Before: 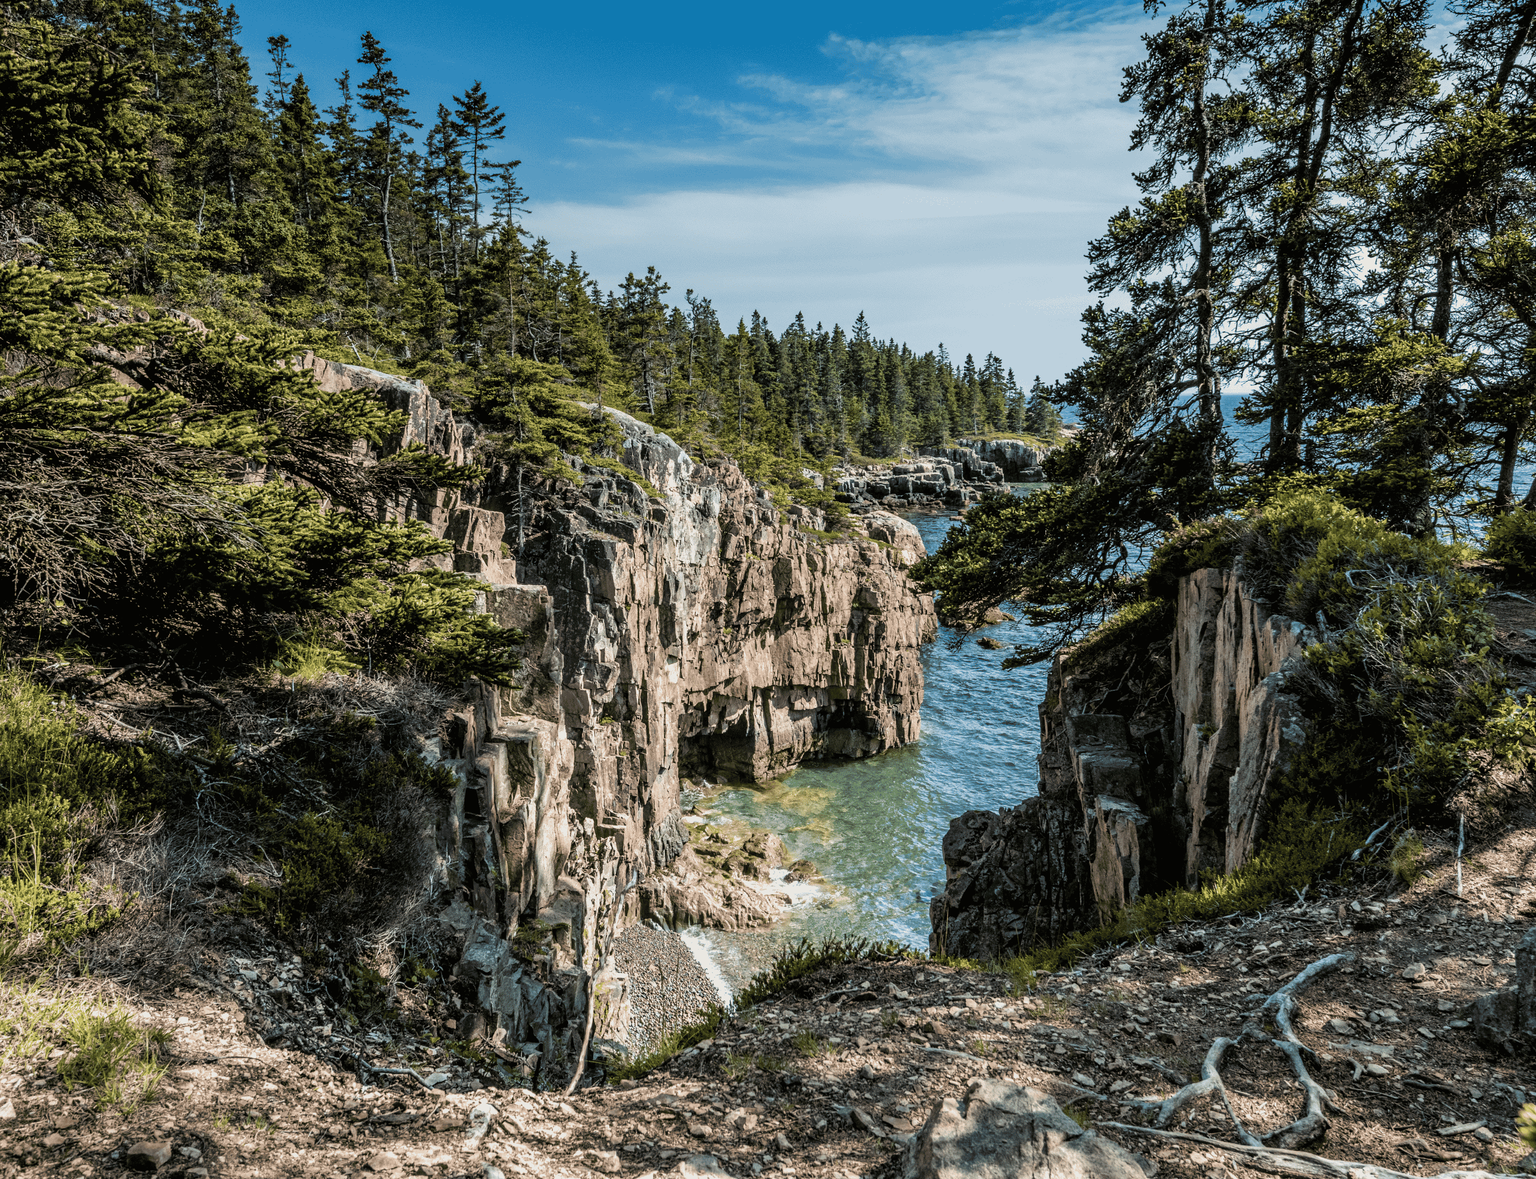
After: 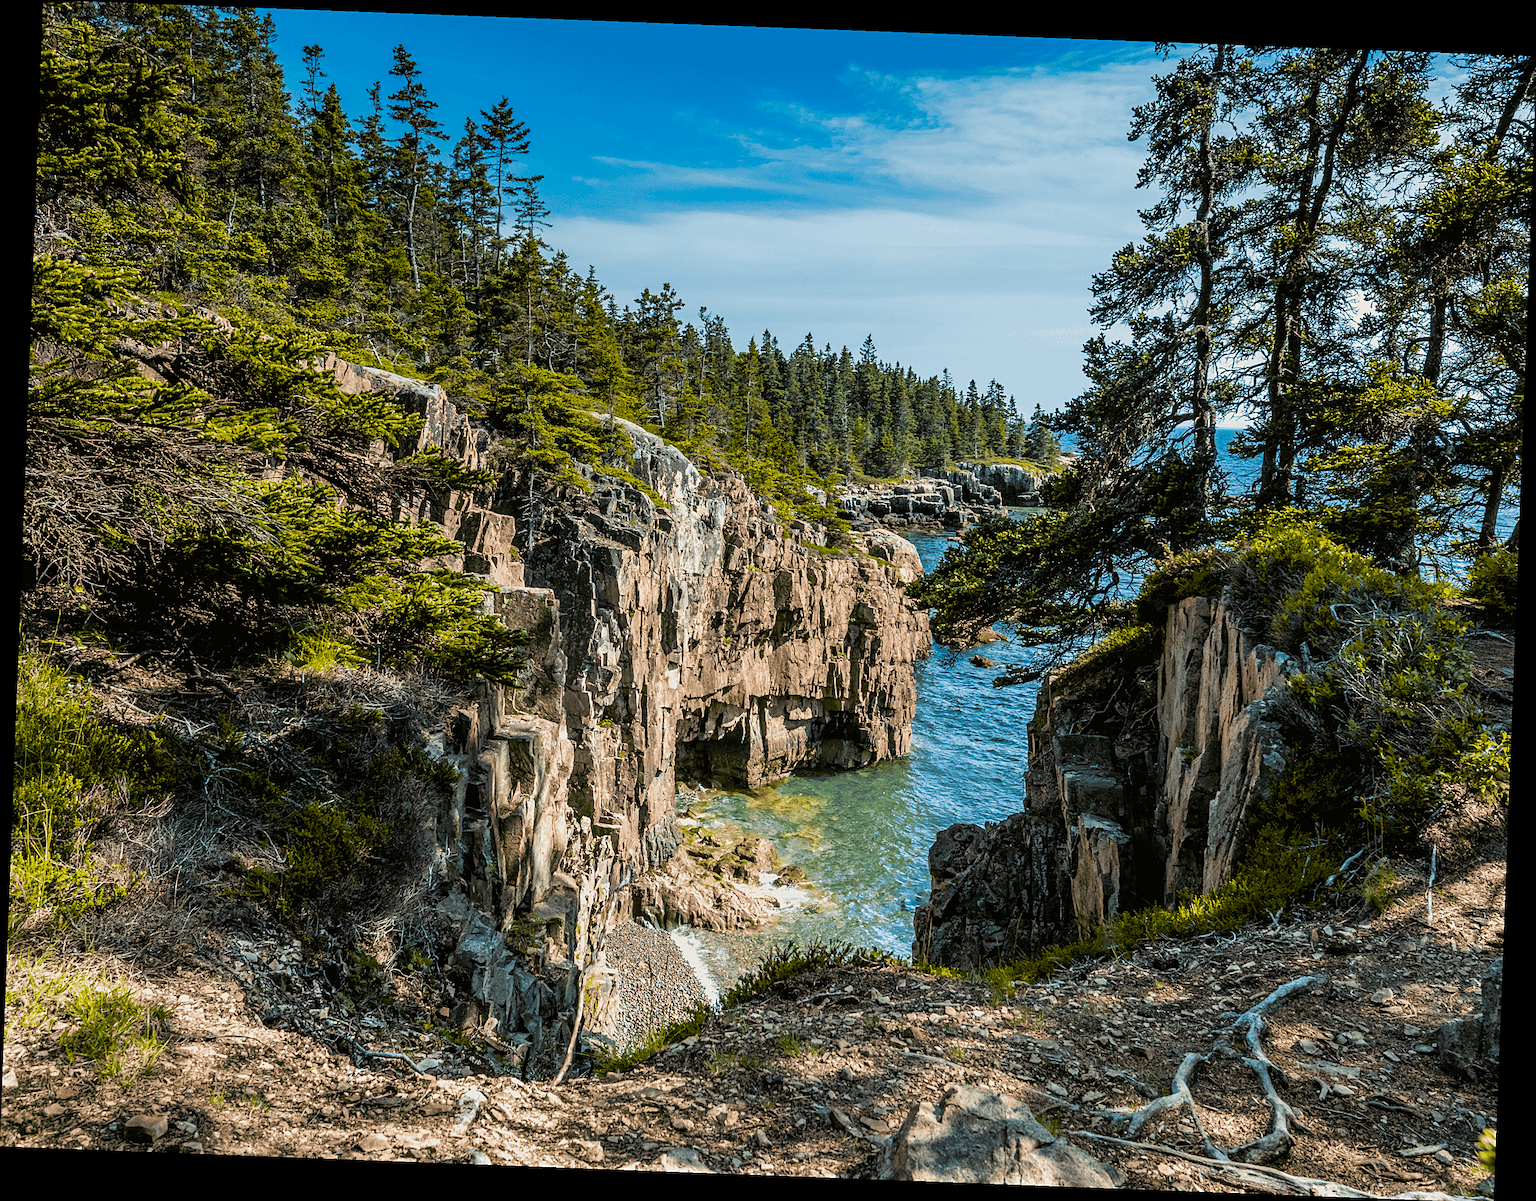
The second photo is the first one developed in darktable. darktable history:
rotate and perspective: rotation 2.17°, automatic cropping off
color balance rgb: linear chroma grading › global chroma 15%, perceptual saturation grading › global saturation 30%
sharpen: on, module defaults
